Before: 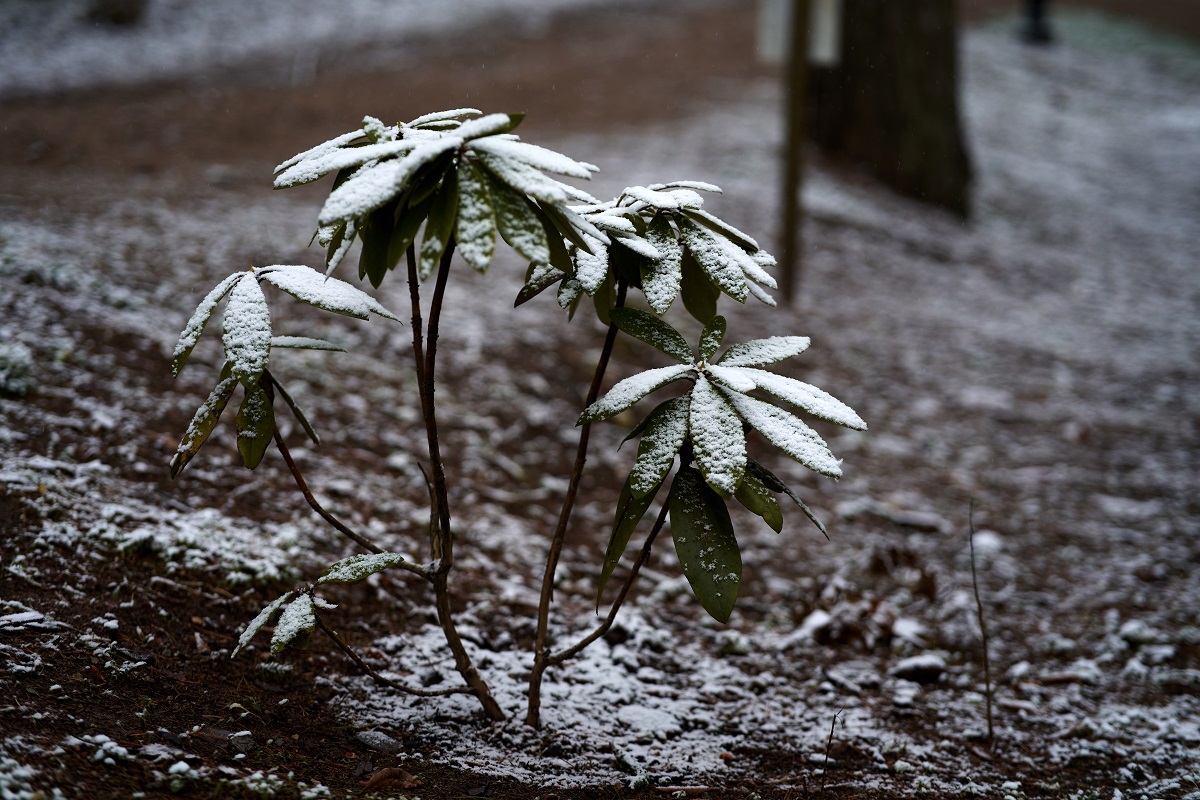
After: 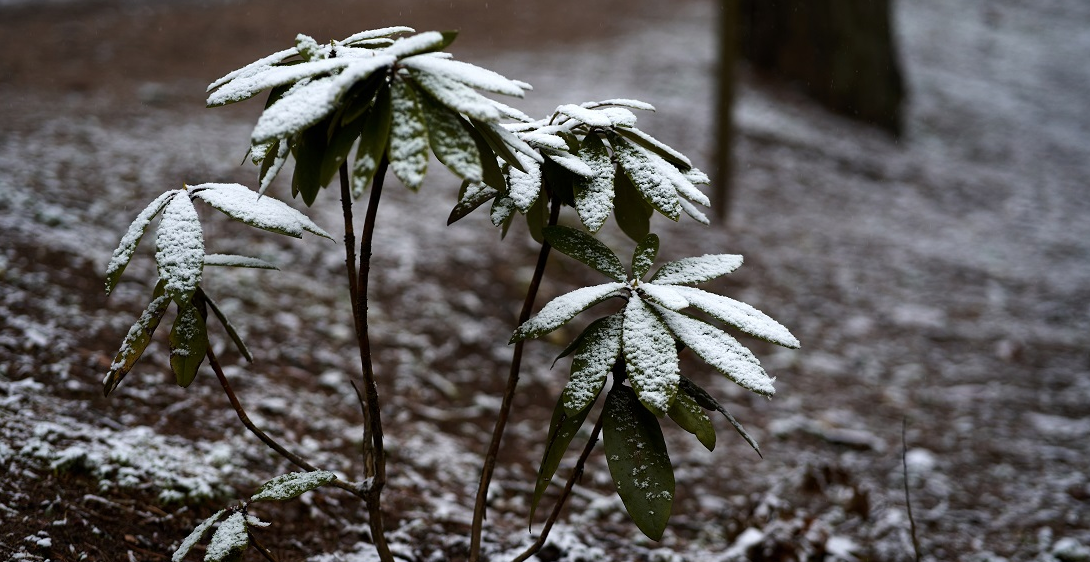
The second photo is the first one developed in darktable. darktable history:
shadows and highlights: radius 331.84, shadows 53.55, highlights -100, compress 94.63%, highlights color adjustment 73.23%, soften with gaussian
crop: left 5.596%, top 10.314%, right 3.534%, bottom 19.395%
